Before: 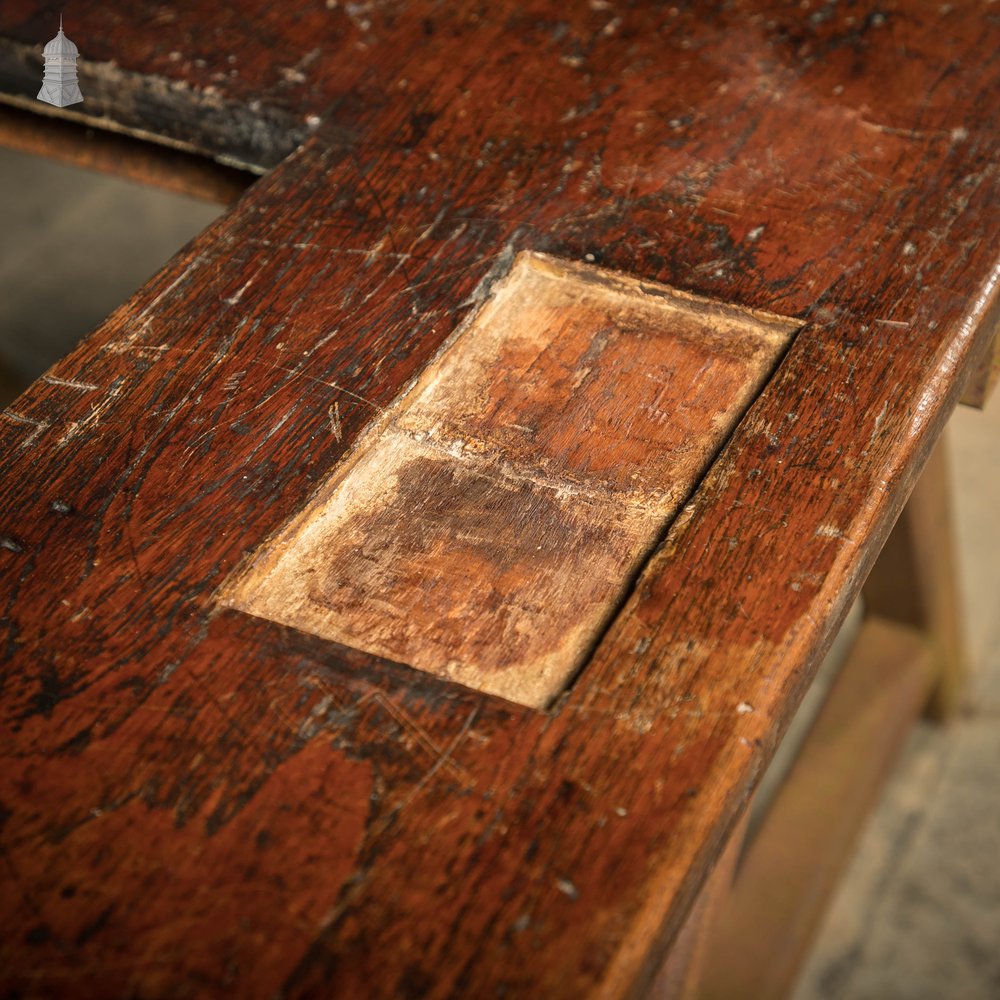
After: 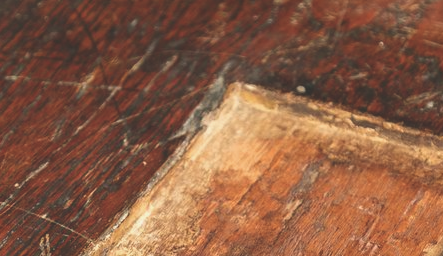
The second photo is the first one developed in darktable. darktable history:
exposure: black level correction -0.025, exposure -0.118 EV, compensate highlight preservation false
crop: left 28.903%, top 16.823%, right 26.784%, bottom 57.552%
